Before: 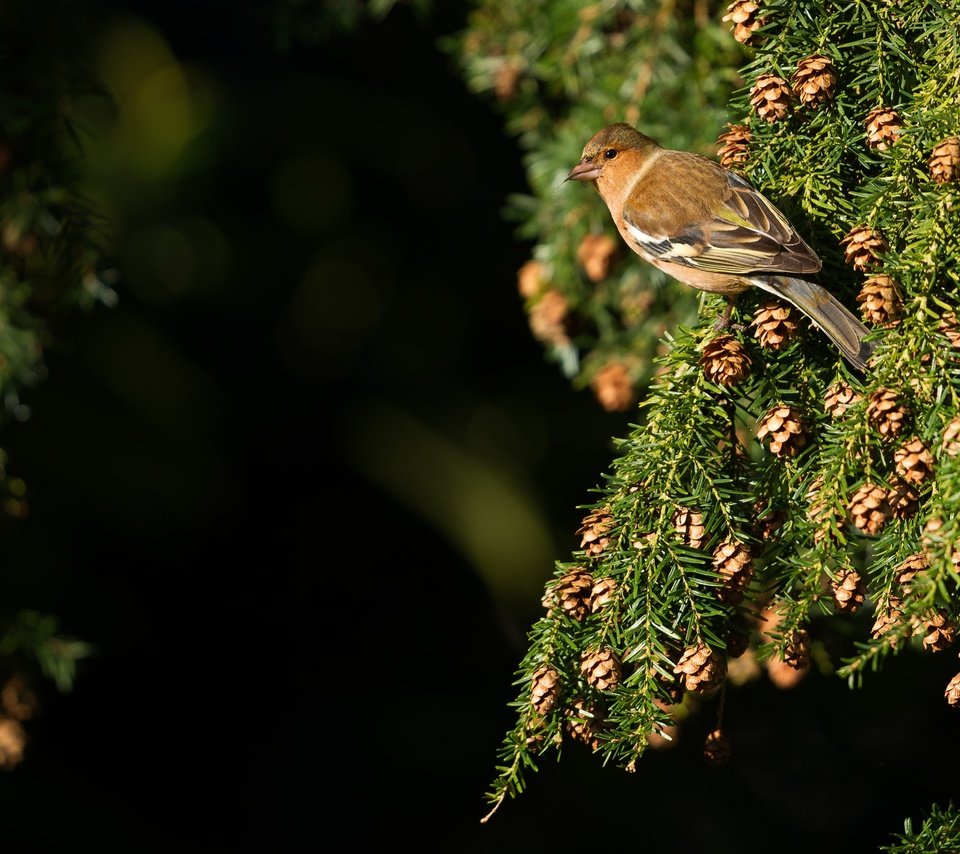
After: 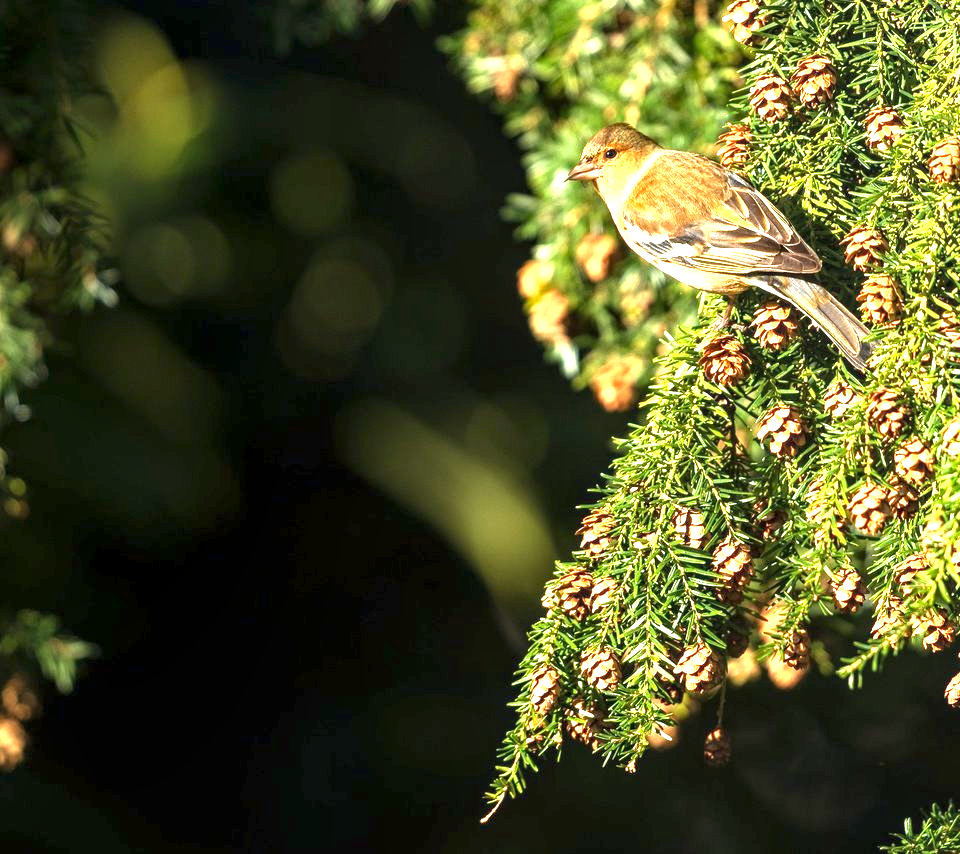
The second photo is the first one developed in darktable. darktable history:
exposure: exposure 1.997 EV, compensate exposure bias true, compensate highlight preservation false
local contrast: detail 130%
